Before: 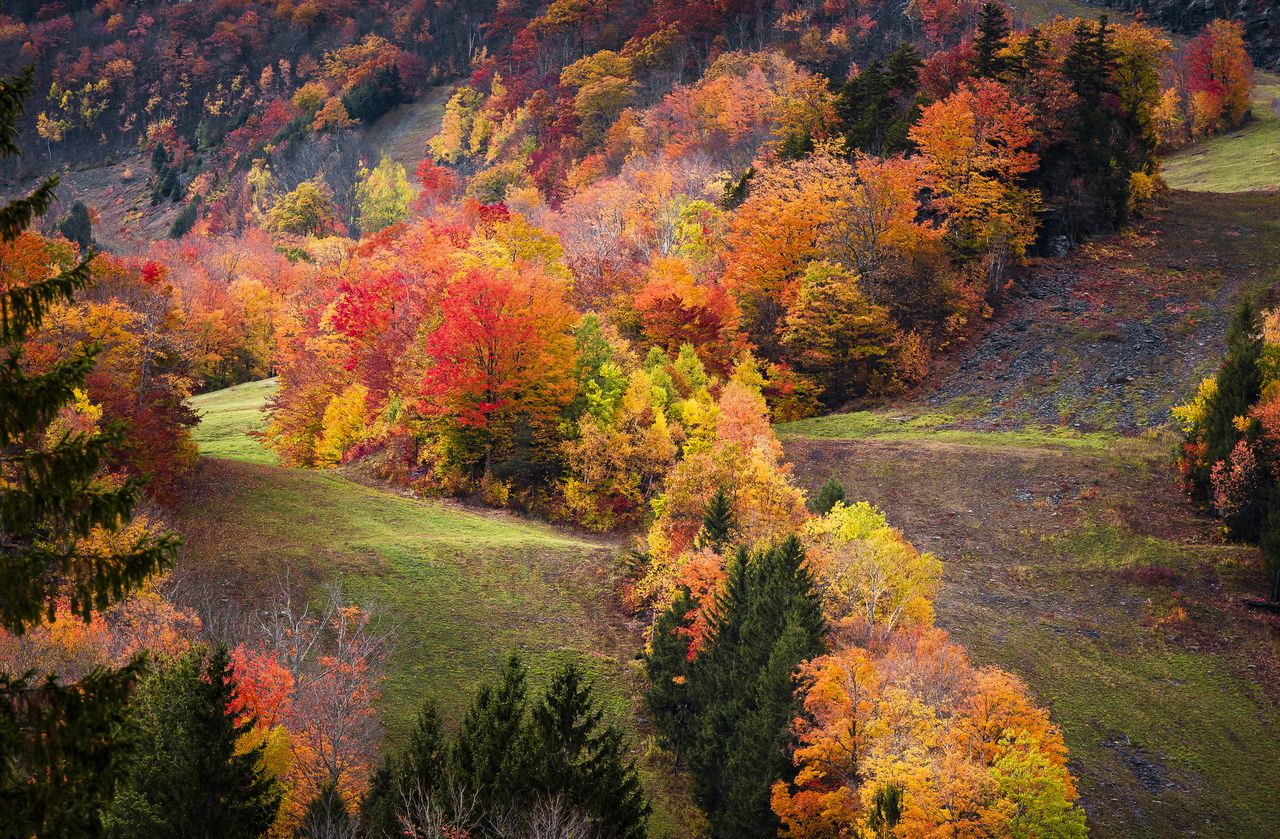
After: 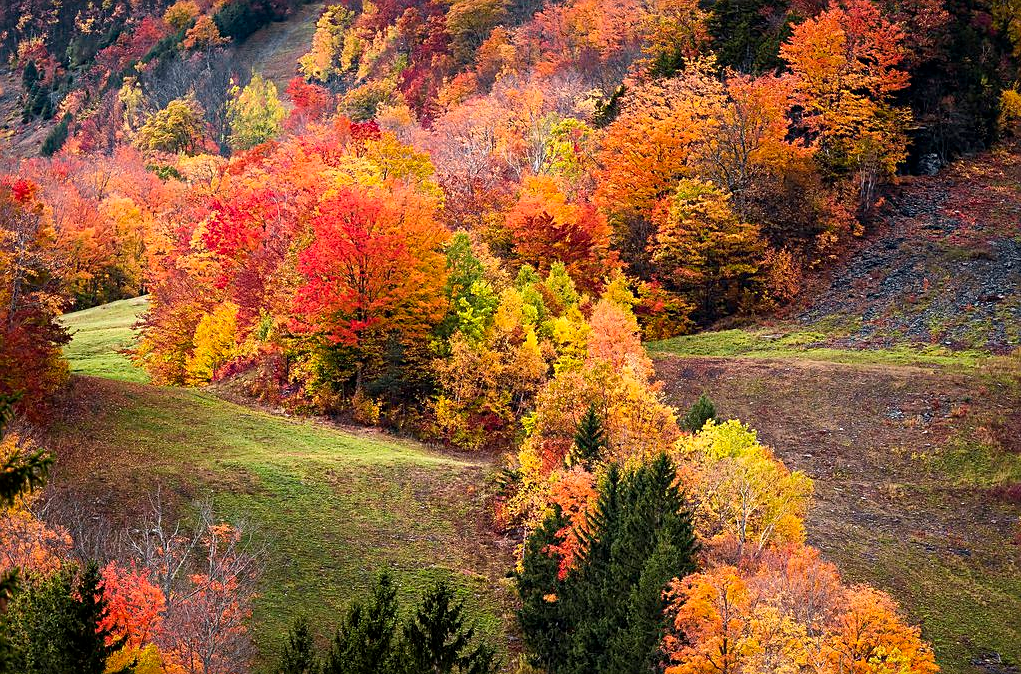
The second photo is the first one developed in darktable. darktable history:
local contrast: mode bilateral grid, contrast 19, coarseness 50, detail 119%, midtone range 0.2
sharpen: on, module defaults
crop and rotate: left 10.134%, top 9.829%, right 10.079%, bottom 9.826%
